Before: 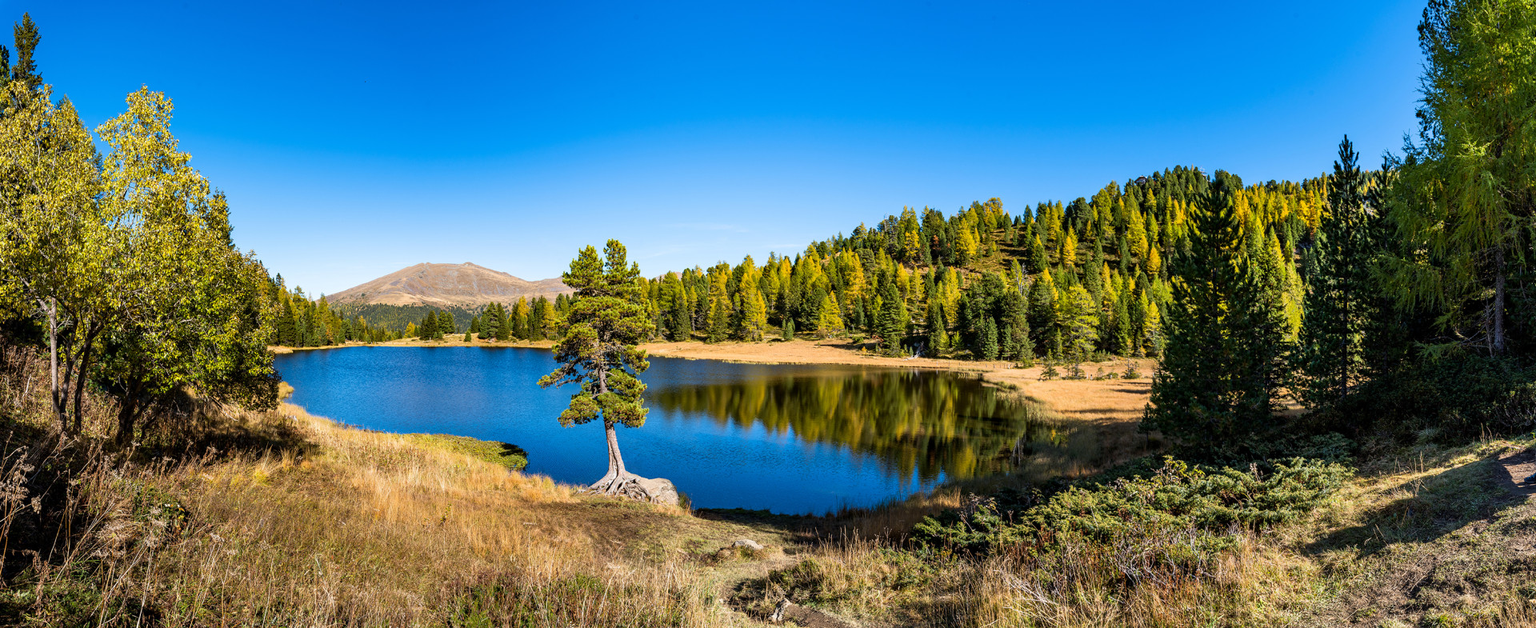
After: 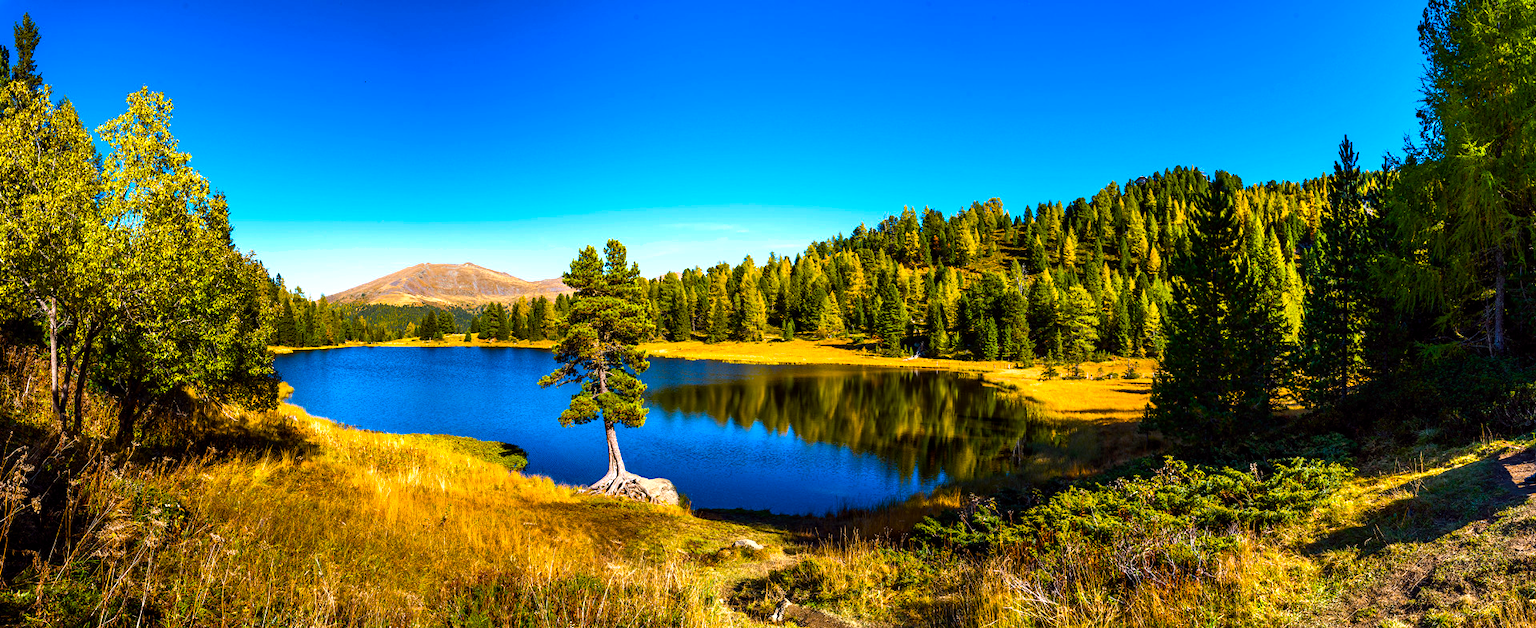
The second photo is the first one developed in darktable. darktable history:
shadows and highlights: shadows -20, white point adjustment -2, highlights -35
color balance: lift [1, 1, 0.999, 1.001], gamma [1, 1.003, 1.005, 0.995], gain [1, 0.992, 0.988, 1.012], contrast 5%, output saturation 110%
color balance rgb: linear chroma grading › global chroma 9%, perceptual saturation grading › global saturation 36%, perceptual saturation grading › shadows 35%, perceptual brilliance grading › global brilliance 15%, perceptual brilliance grading › shadows -35%, global vibrance 15%
